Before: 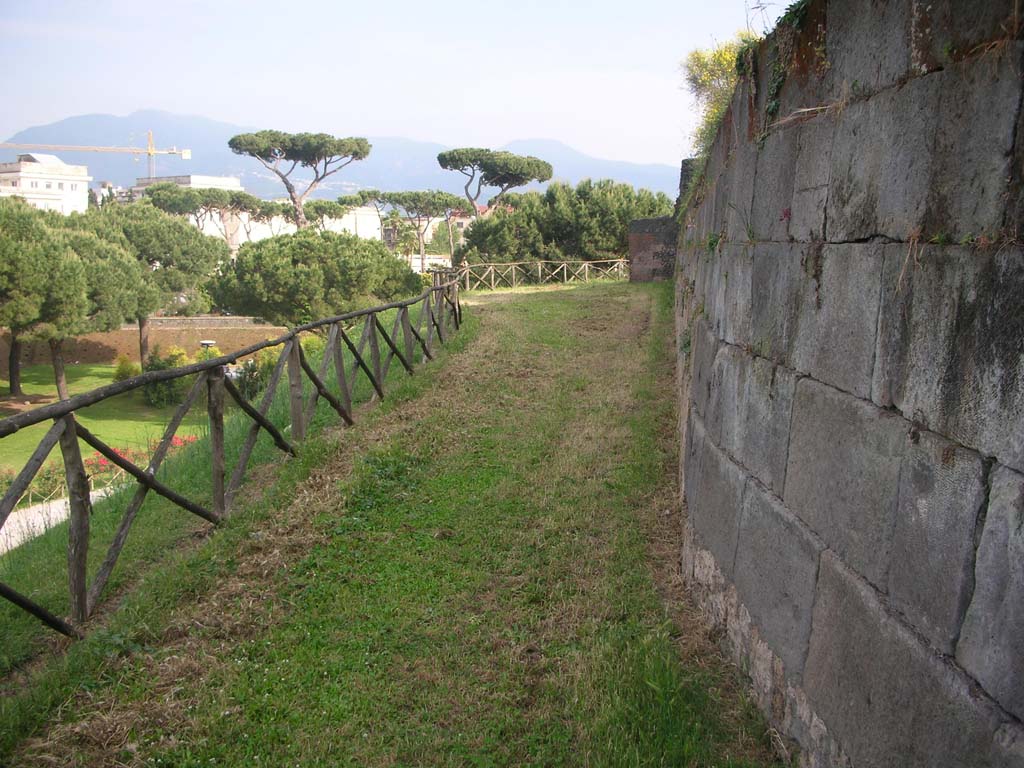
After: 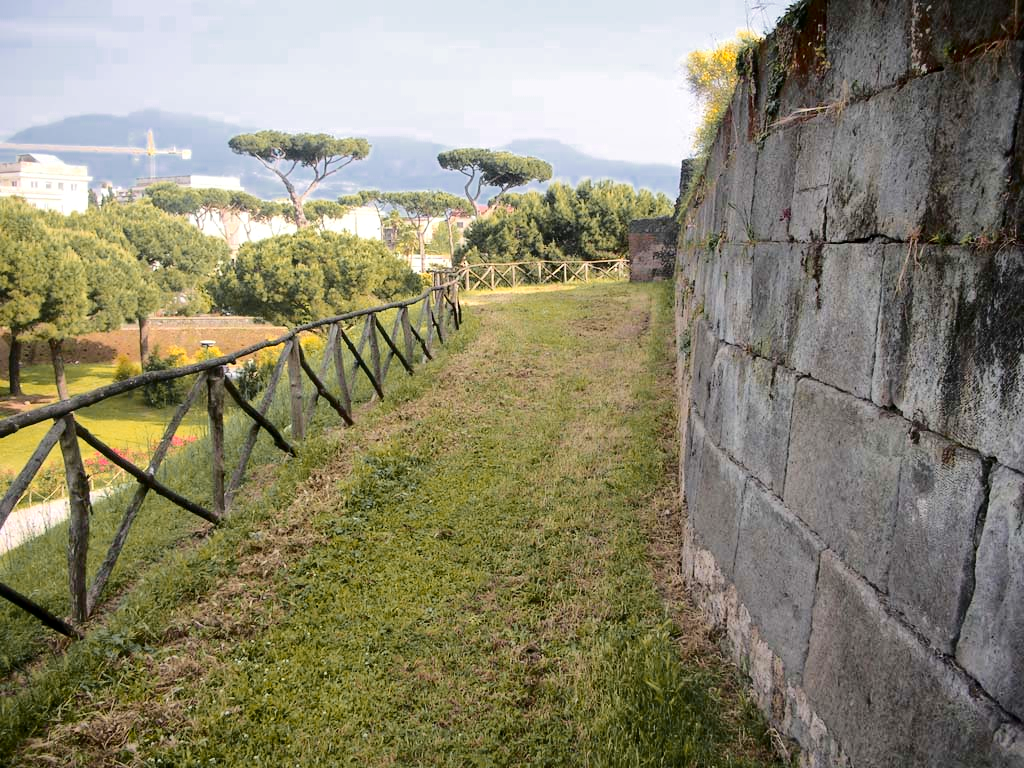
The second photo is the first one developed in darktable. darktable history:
local contrast: mode bilateral grid, contrast 27, coarseness 16, detail 116%, midtone range 0.2
tone curve: curves: ch0 [(0, 0) (0.003, 0.001) (0.011, 0.006) (0.025, 0.012) (0.044, 0.018) (0.069, 0.025) (0.1, 0.045) (0.136, 0.074) (0.177, 0.124) (0.224, 0.196) (0.277, 0.289) (0.335, 0.396) (0.399, 0.495) (0.468, 0.585) (0.543, 0.663) (0.623, 0.728) (0.709, 0.808) (0.801, 0.87) (0.898, 0.932) (1, 1)], color space Lab, independent channels, preserve colors none
color zones: curves: ch0 [(0, 0.499) (0.143, 0.5) (0.286, 0.5) (0.429, 0.476) (0.571, 0.284) (0.714, 0.243) (0.857, 0.449) (1, 0.499)]; ch1 [(0, 0.532) (0.143, 0.645) (0.286, 0.696) (0.429, 0.211) (0.571, 0.504) (0.714, 0.493) (0.857, 0.495) (1, 0.532)]; ch2 [(0, 0.5) (0.143, 0.5) (0.286, 0.427) (0.429, 0.324) (0.571, 0.5) (0.714, 0.5) (0.857, 0.5) (1, 0.5)]
